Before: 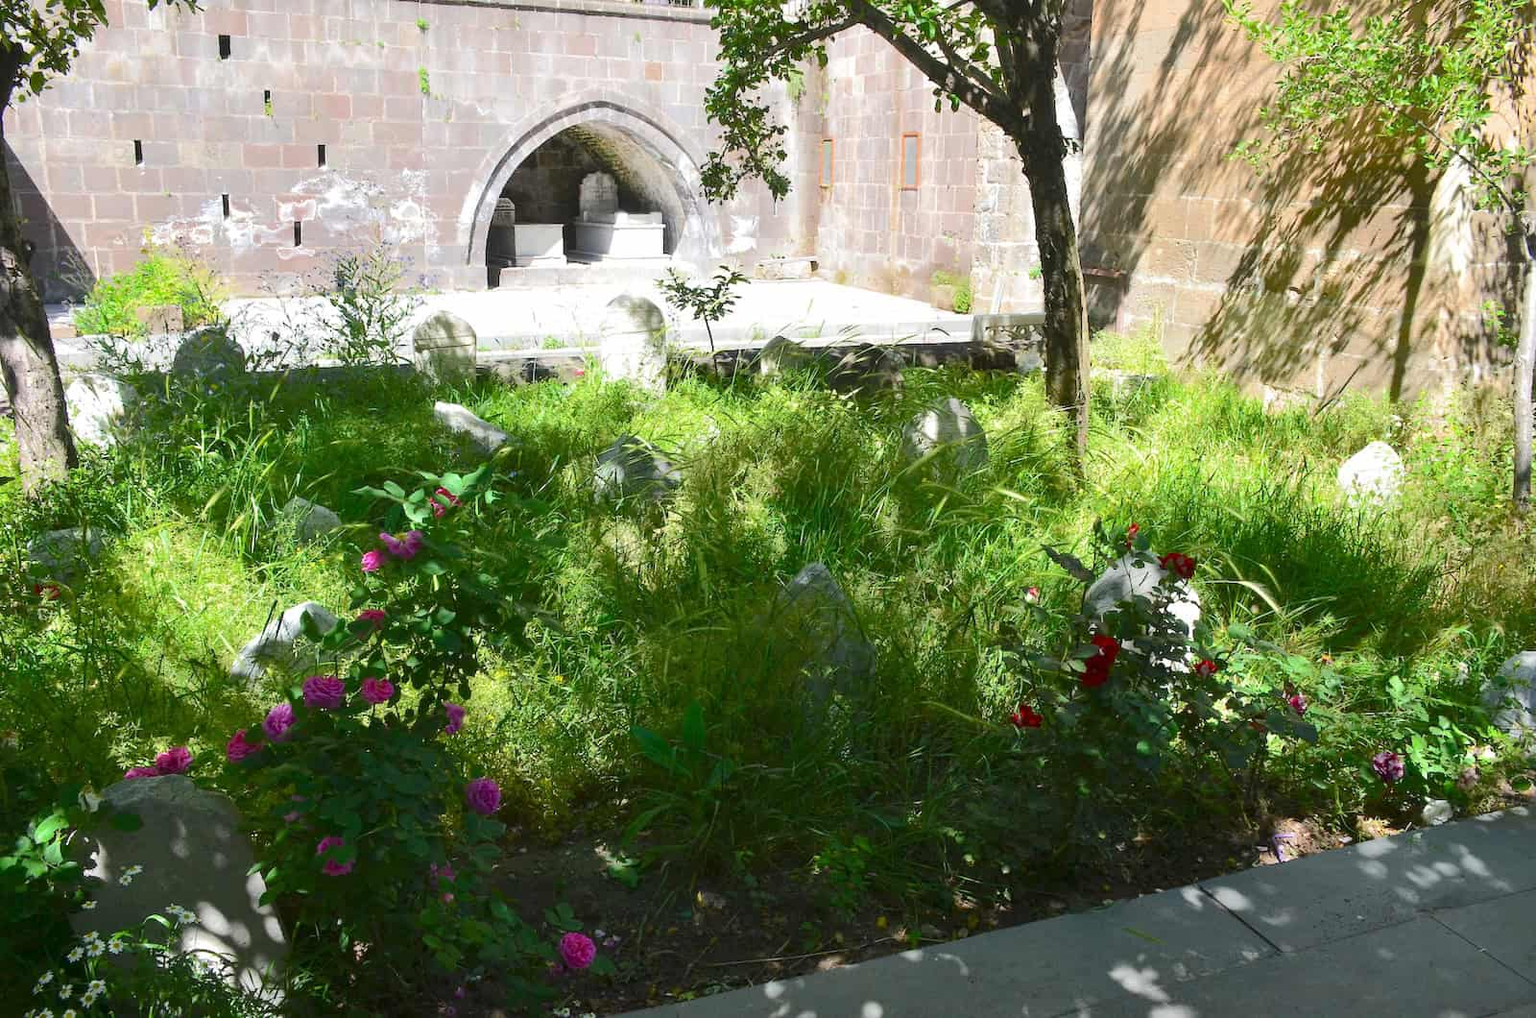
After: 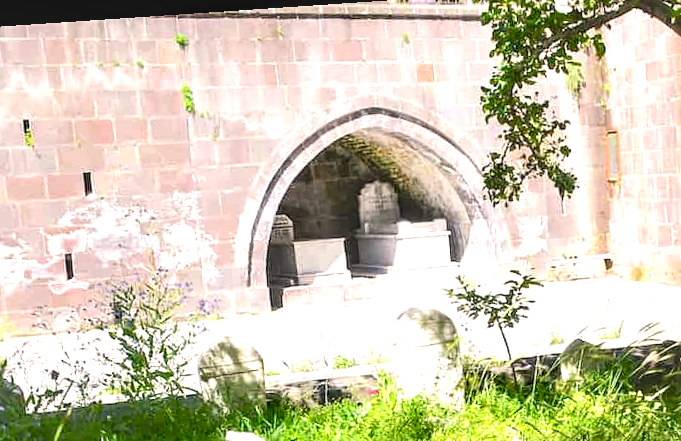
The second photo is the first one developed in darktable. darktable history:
contrast equalizer: octaves 7, y [[0.6 ×6], [0.55 ×6], [0 ×6], [0 ×6], [0 ×6]], mix 0.3
rotate and perspective: rotation -4.2°, shear 0.006, automatic cropping off
color correction: highlights a* 5.81, highlights b* 4.84
exposure: black level correction 0.001, exposure 0.5 EV, compensate exposure bias true, compensate highlight preservation false
sharpen: amount 0.2
local contrast: on, module defaults
crop: left 15.452%, top 5.459%, right 43.956%, bottom 56.62%
contrast brightness saturation: saturation 0.1
